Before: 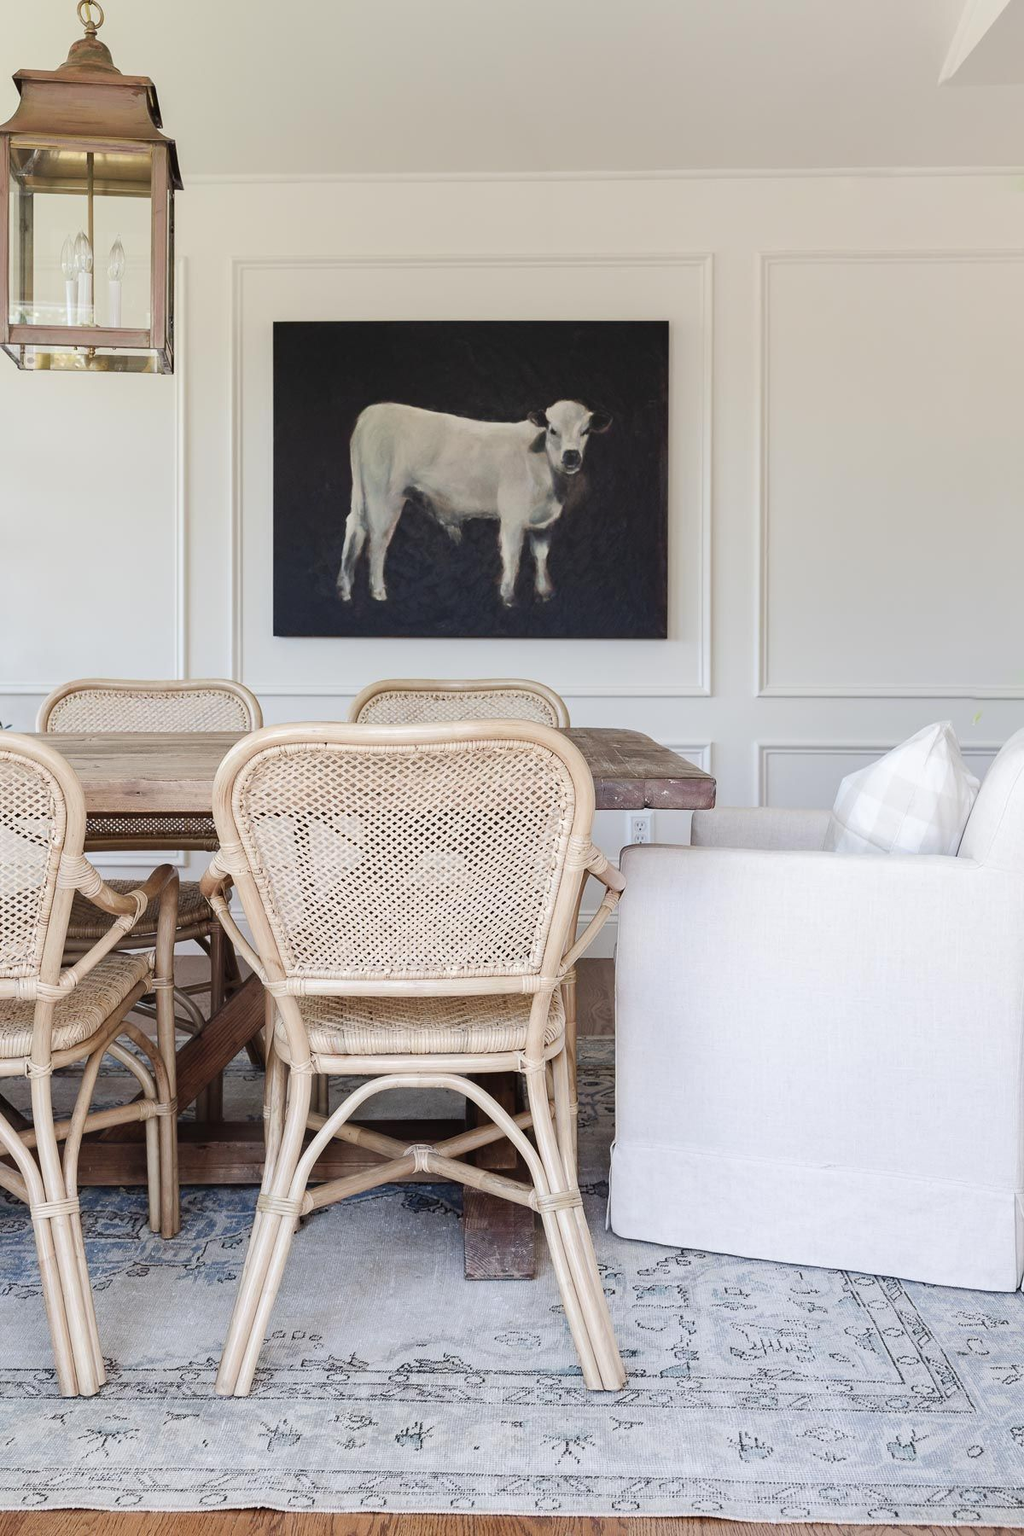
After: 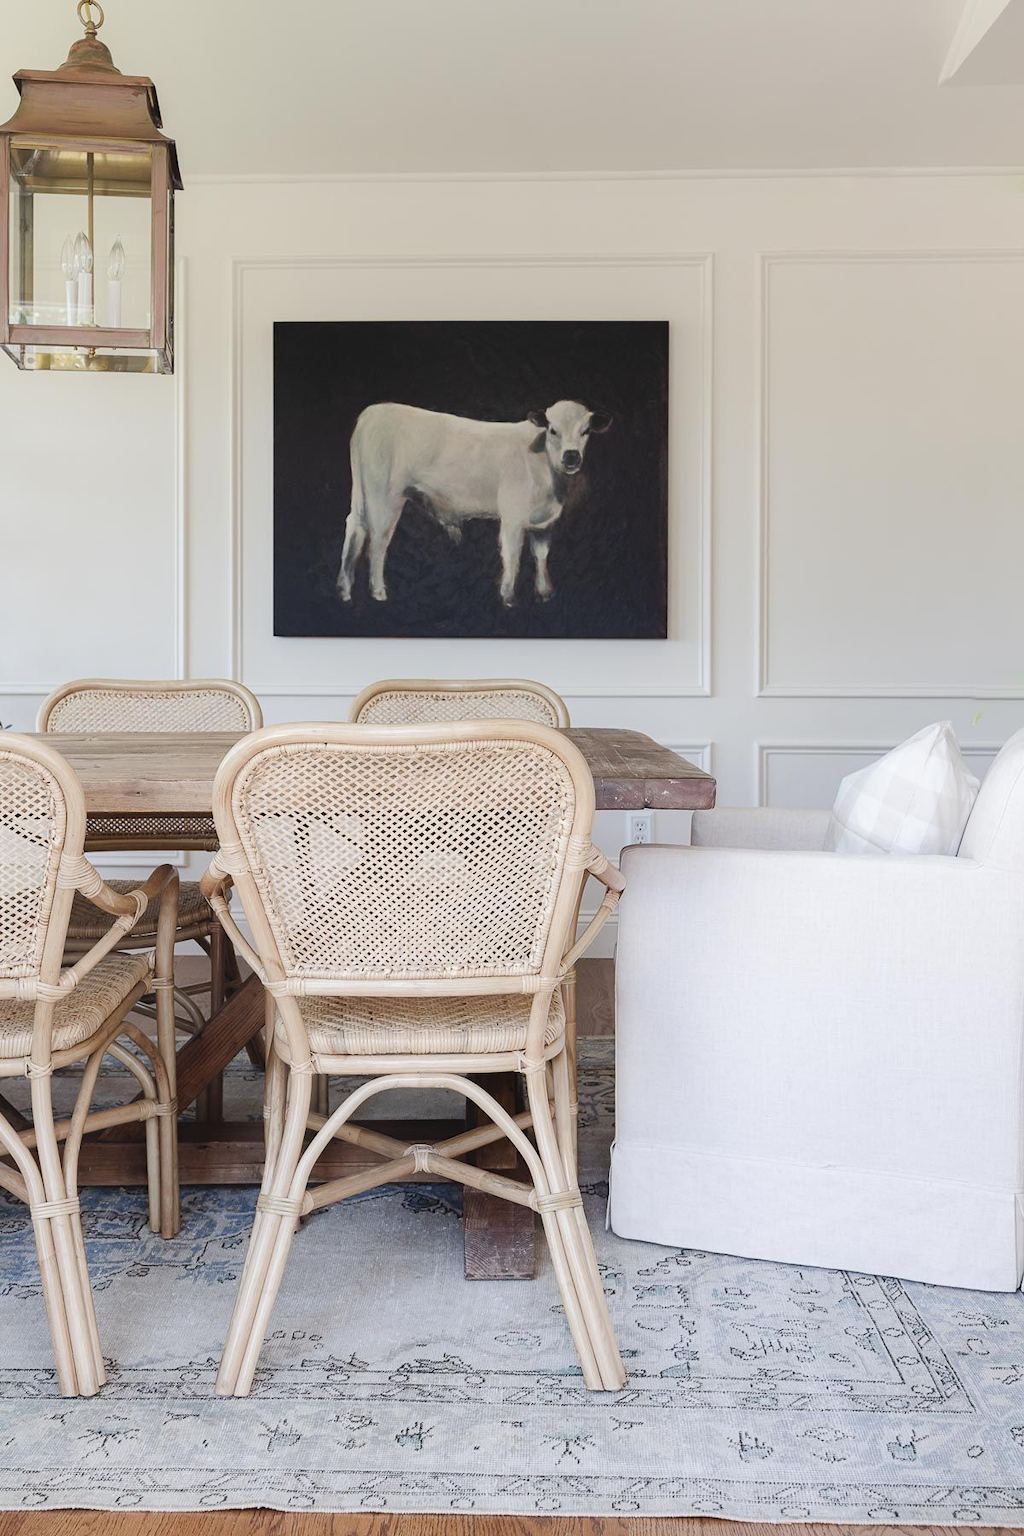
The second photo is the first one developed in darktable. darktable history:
contrast equalizer: y [[0.5, 0.488, 0.462, 0.461, 0.491, 0.5], [0.5 ×6], [0.5 ×6], [0 ×6], [0 ×6]]
